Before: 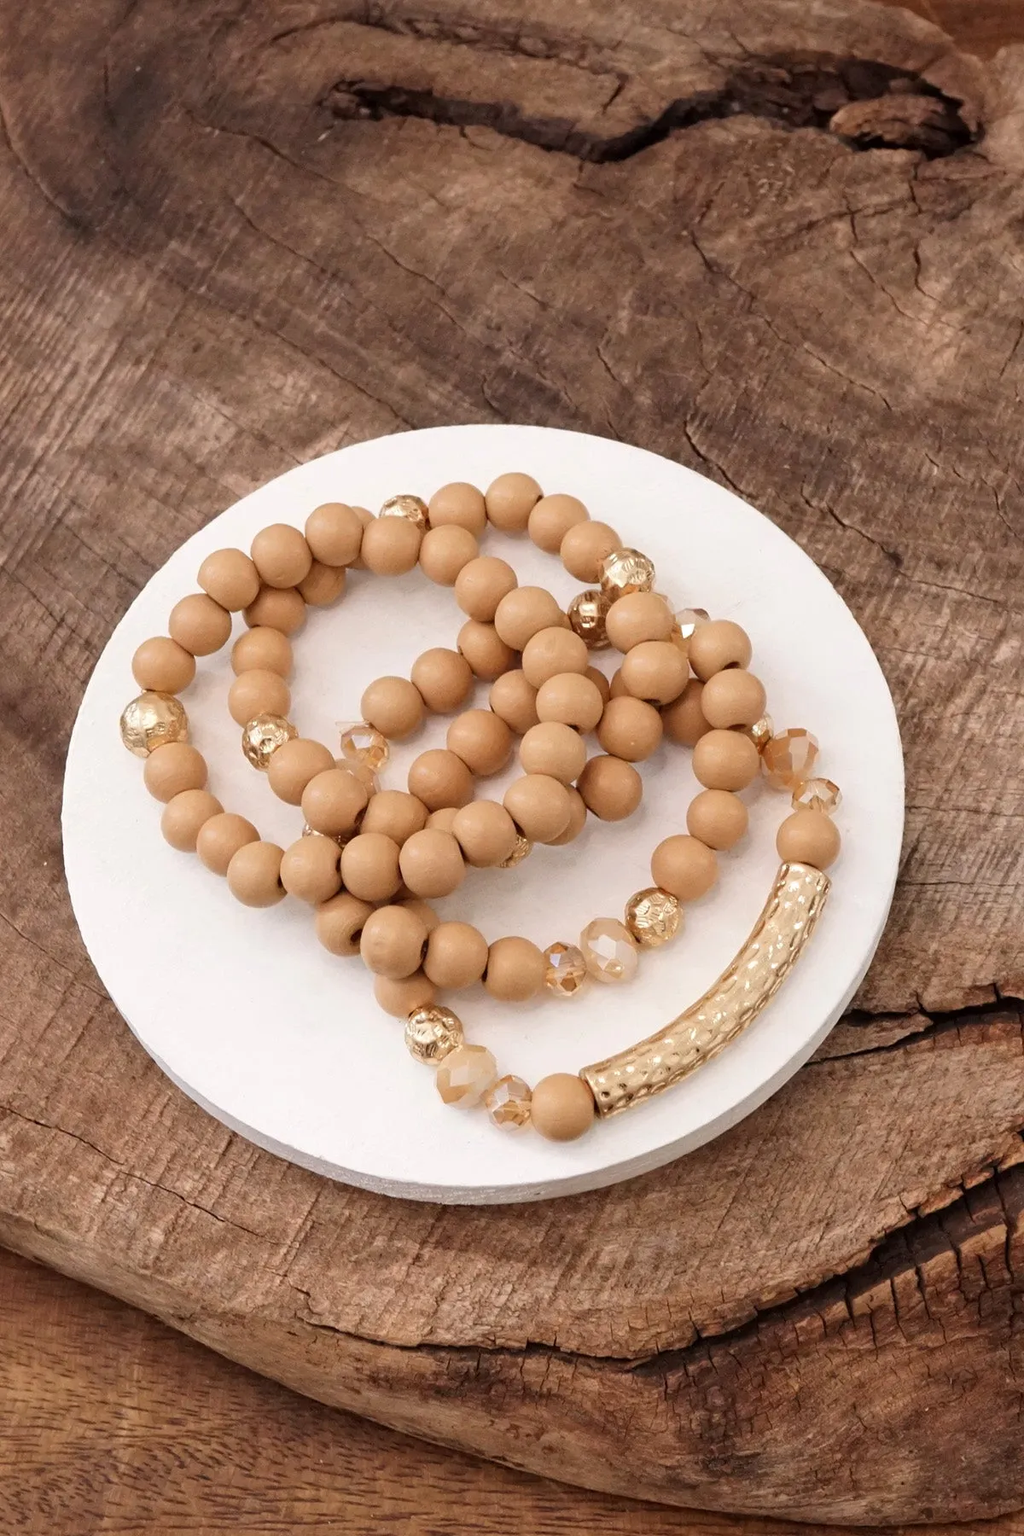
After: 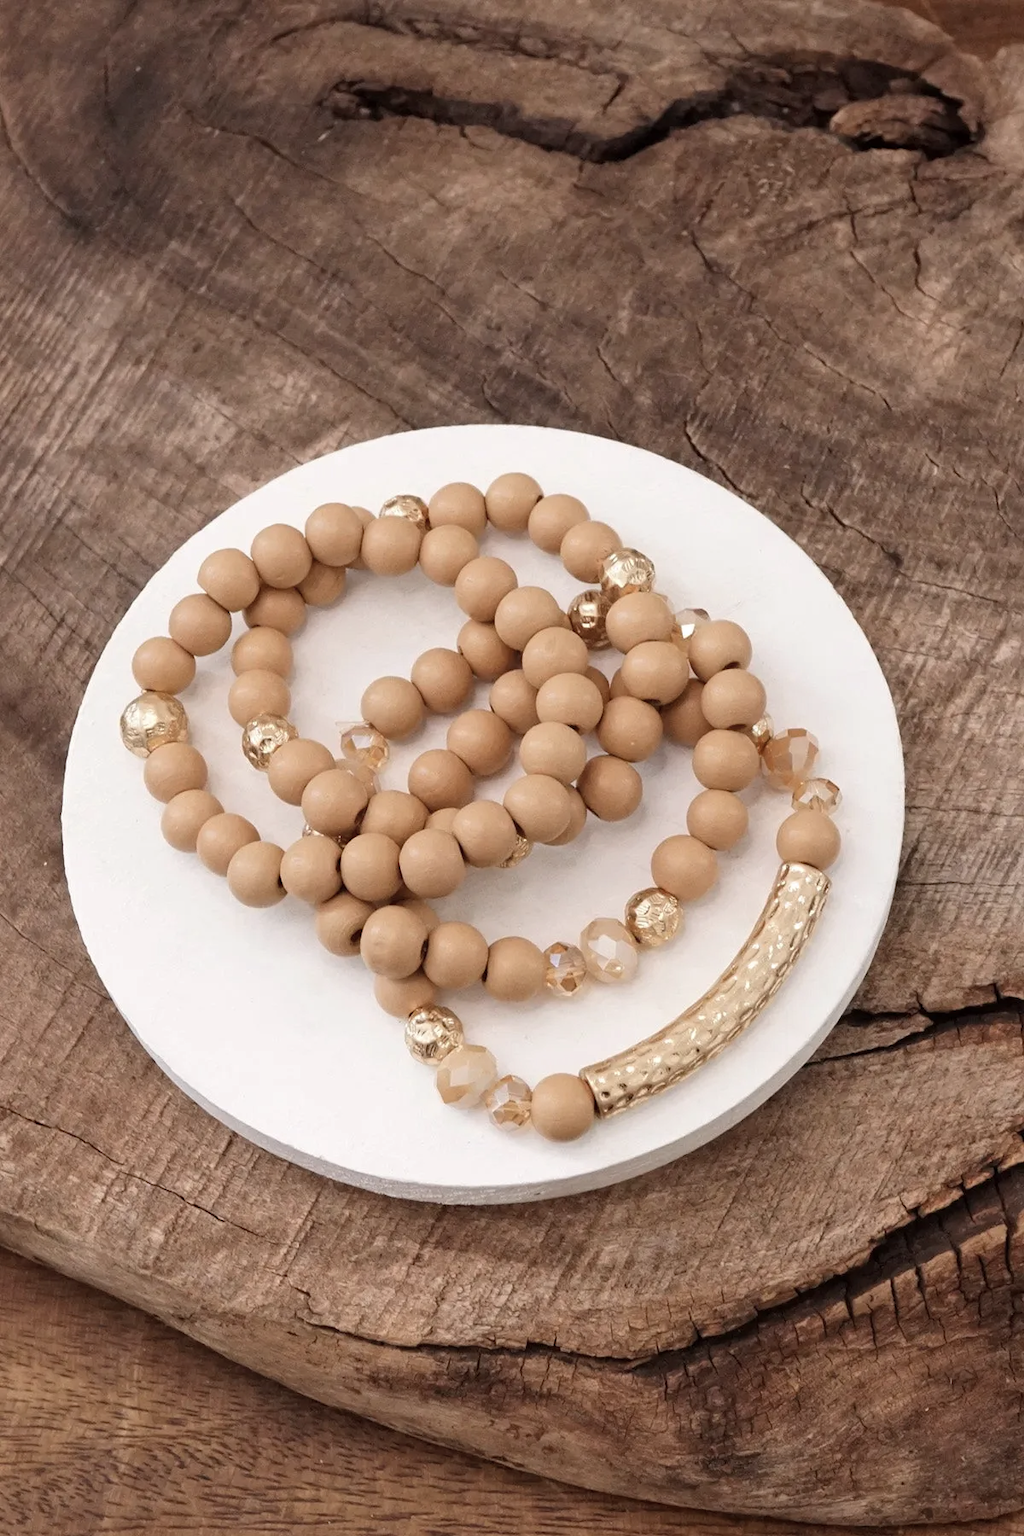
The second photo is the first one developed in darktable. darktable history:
color correction: highlights b* -0.041, saturation 0.803
